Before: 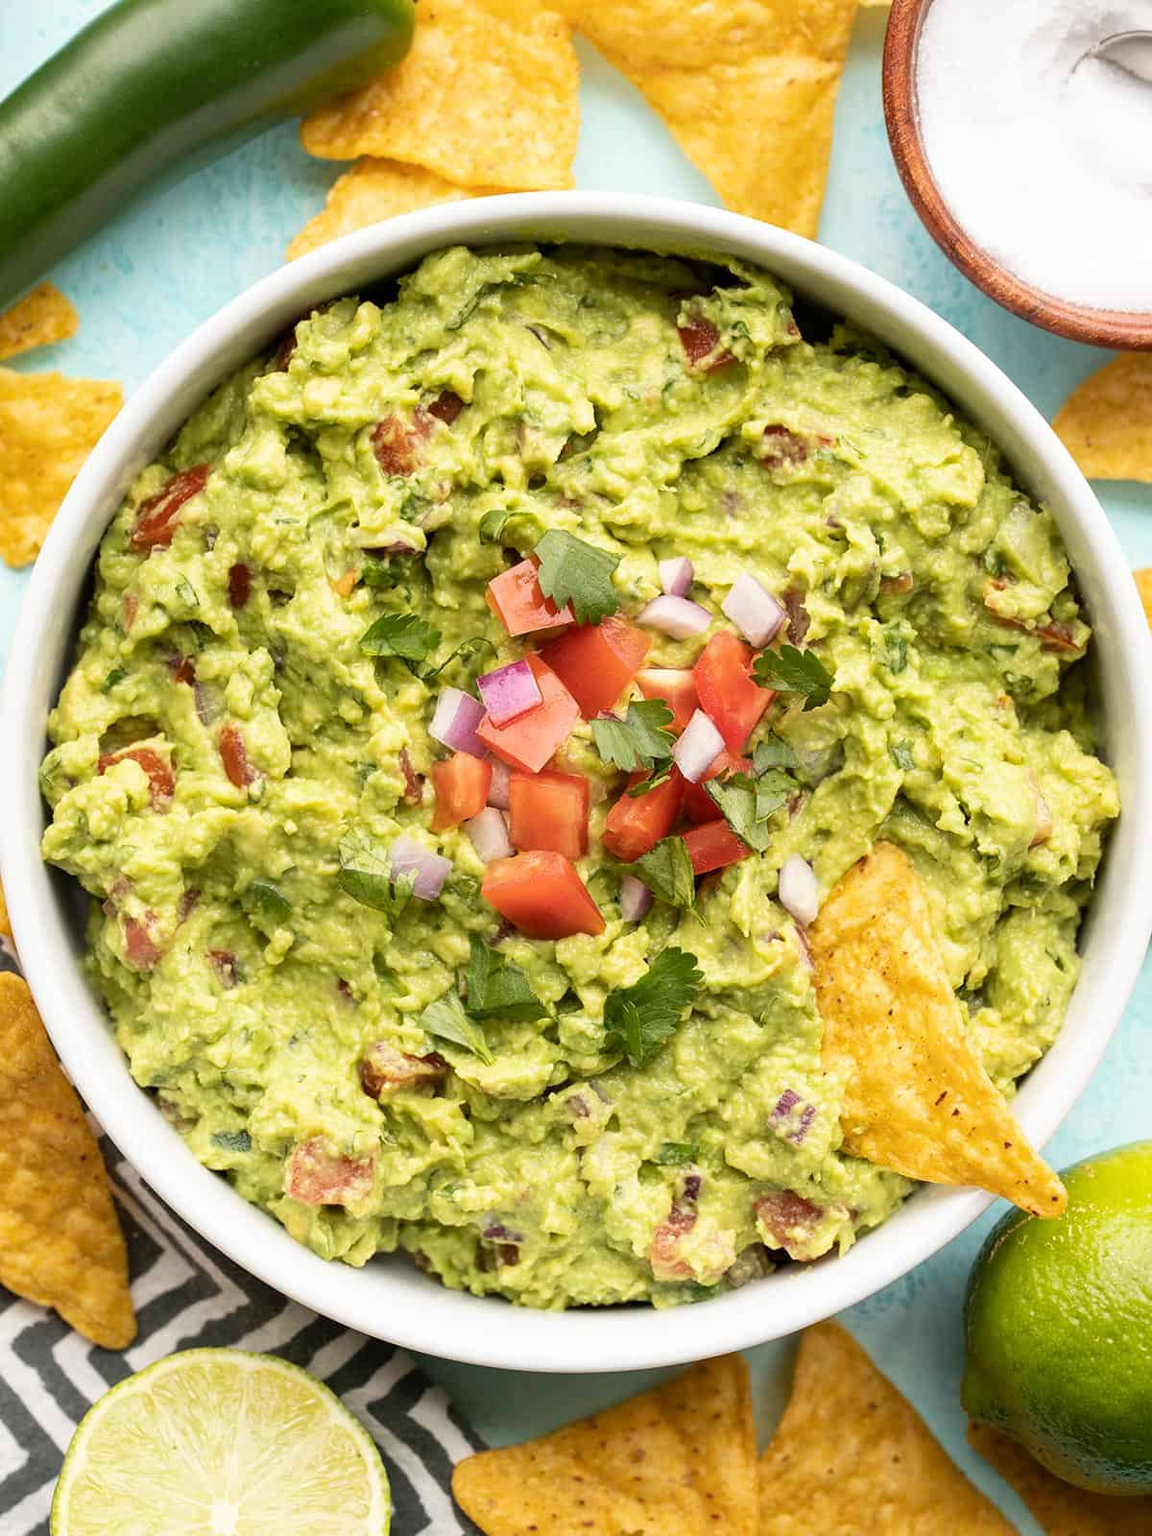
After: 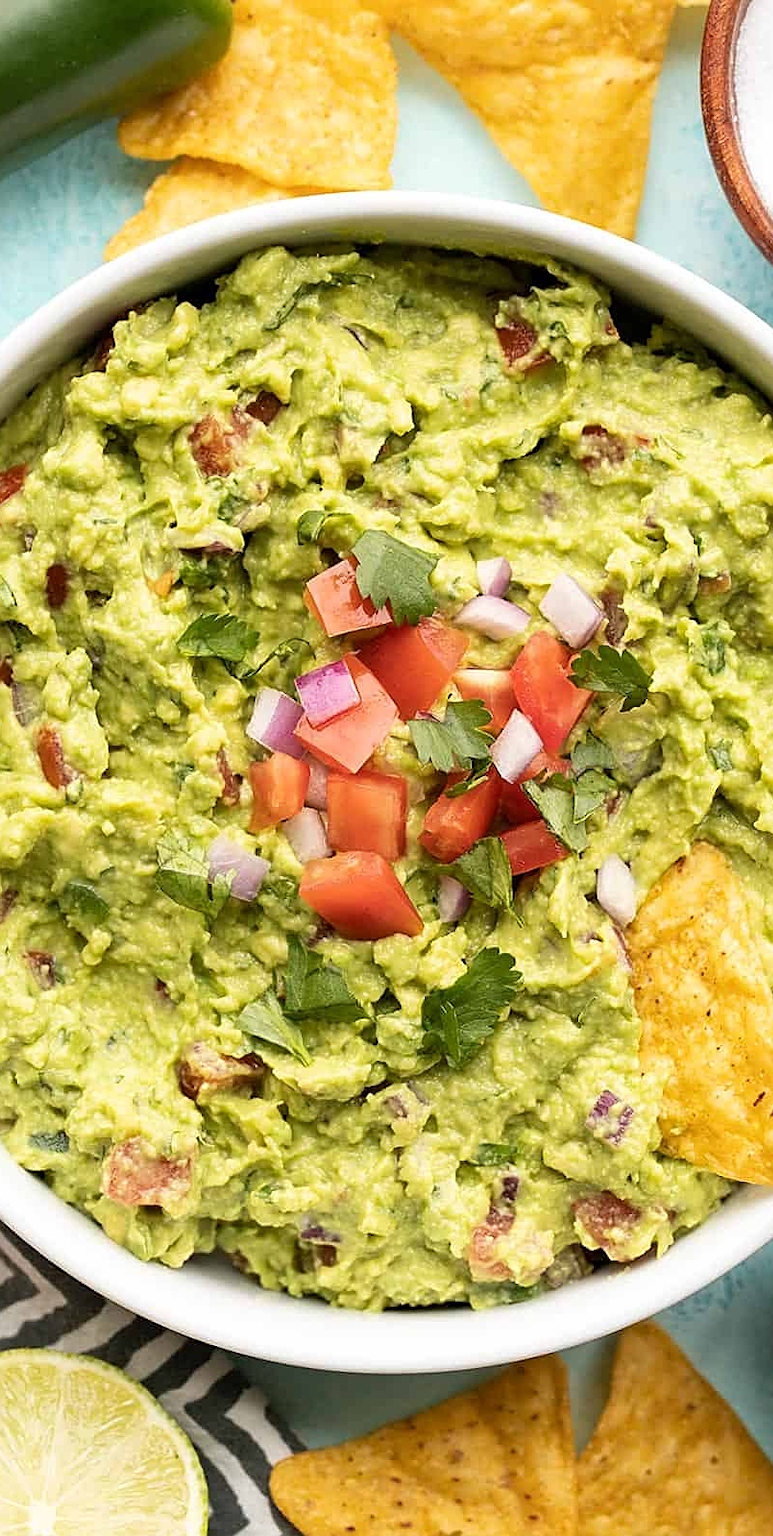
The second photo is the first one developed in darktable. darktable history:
crop and rotate: left 15.852%, right 17.052%
sharpen: on, module defaults
exposure: exposure 0.014 EV, compensate exposure bias true, compensate highlight preservation false
